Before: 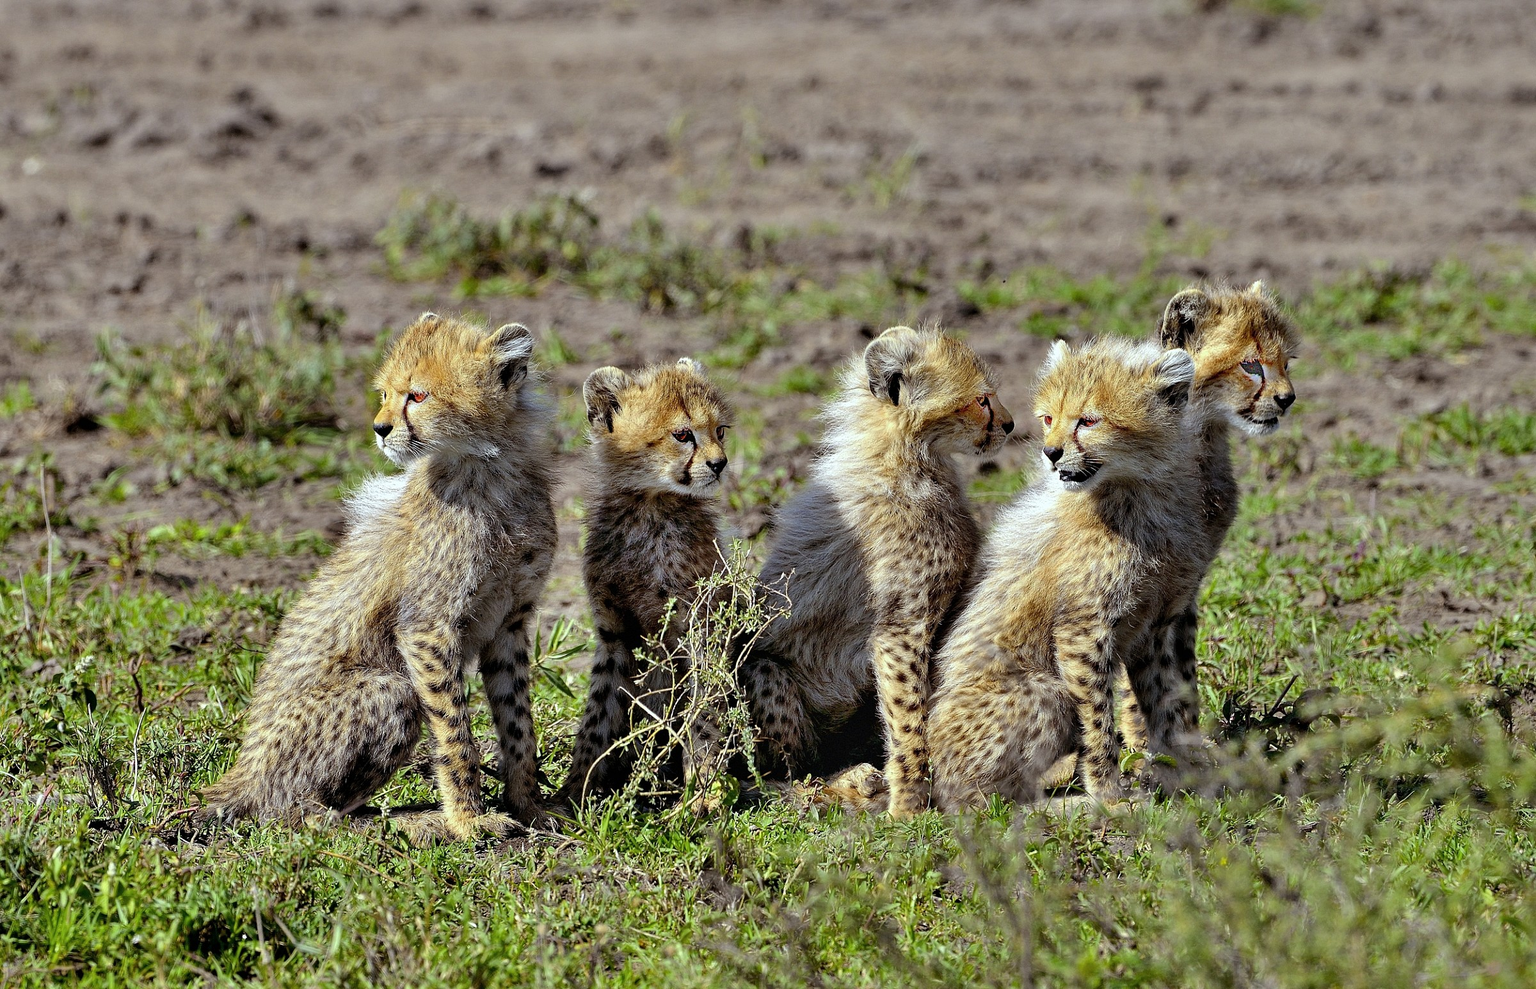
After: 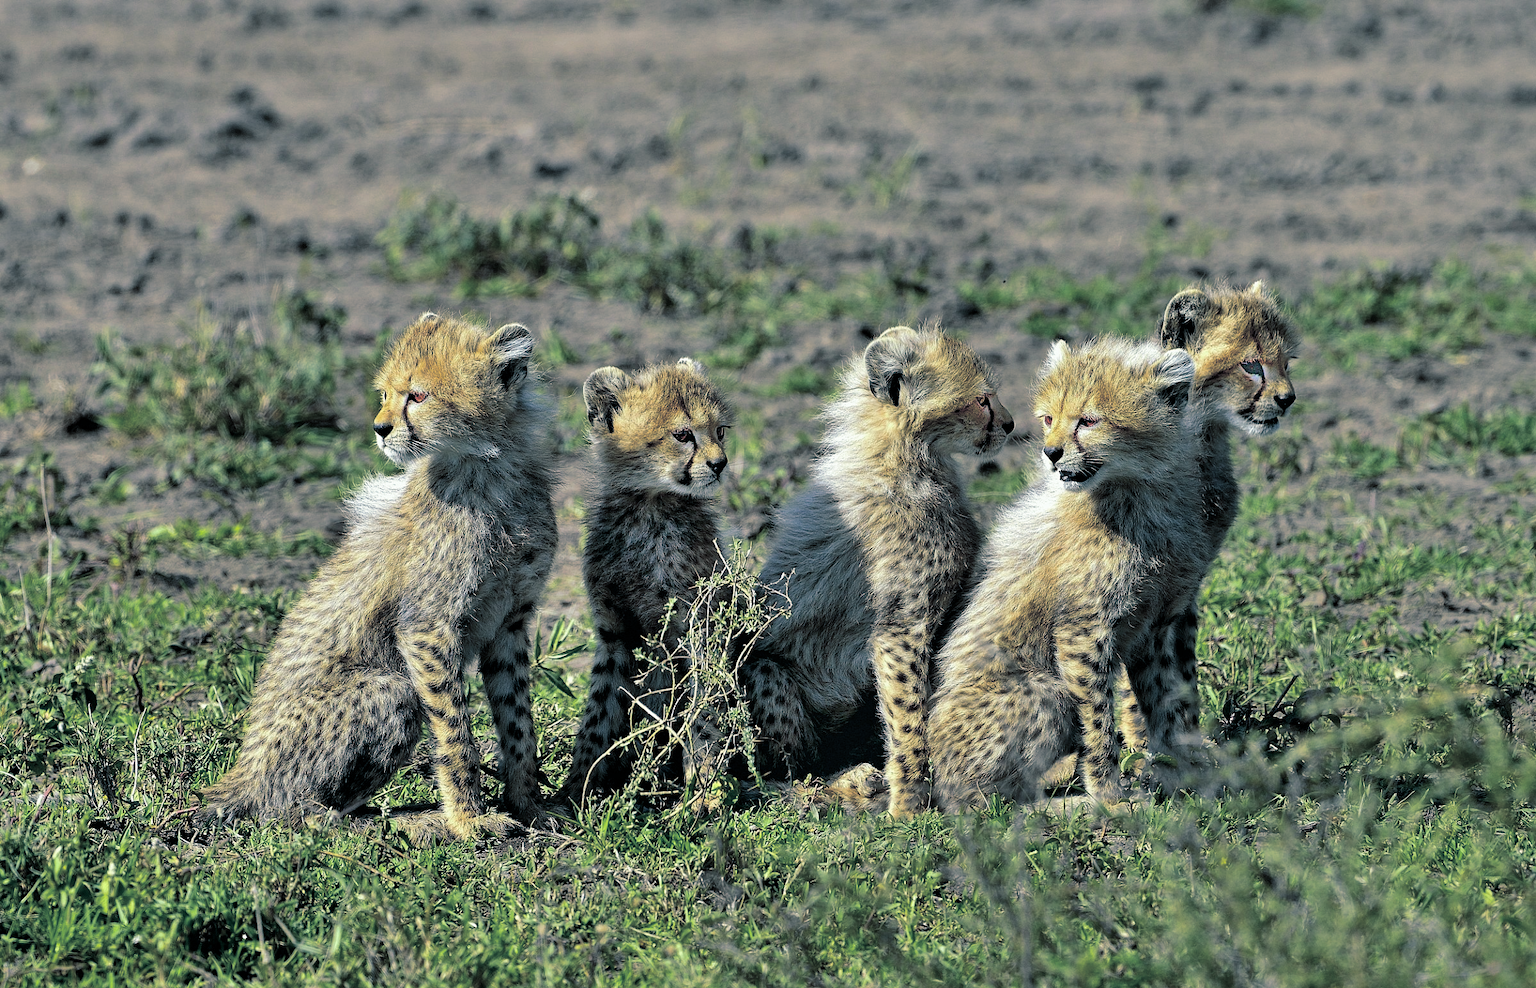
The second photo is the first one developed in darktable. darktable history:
split-toning: shadows › hue 205.2°, shadows › saturation 0.43, highlights › hue 54°, highlights › saturation 0.54
color balance rgb: perceptual saturation grading › global saturation 20%, perceptual saturation grading › highlights -25%, perceptual saturation grading › shadows 50%
